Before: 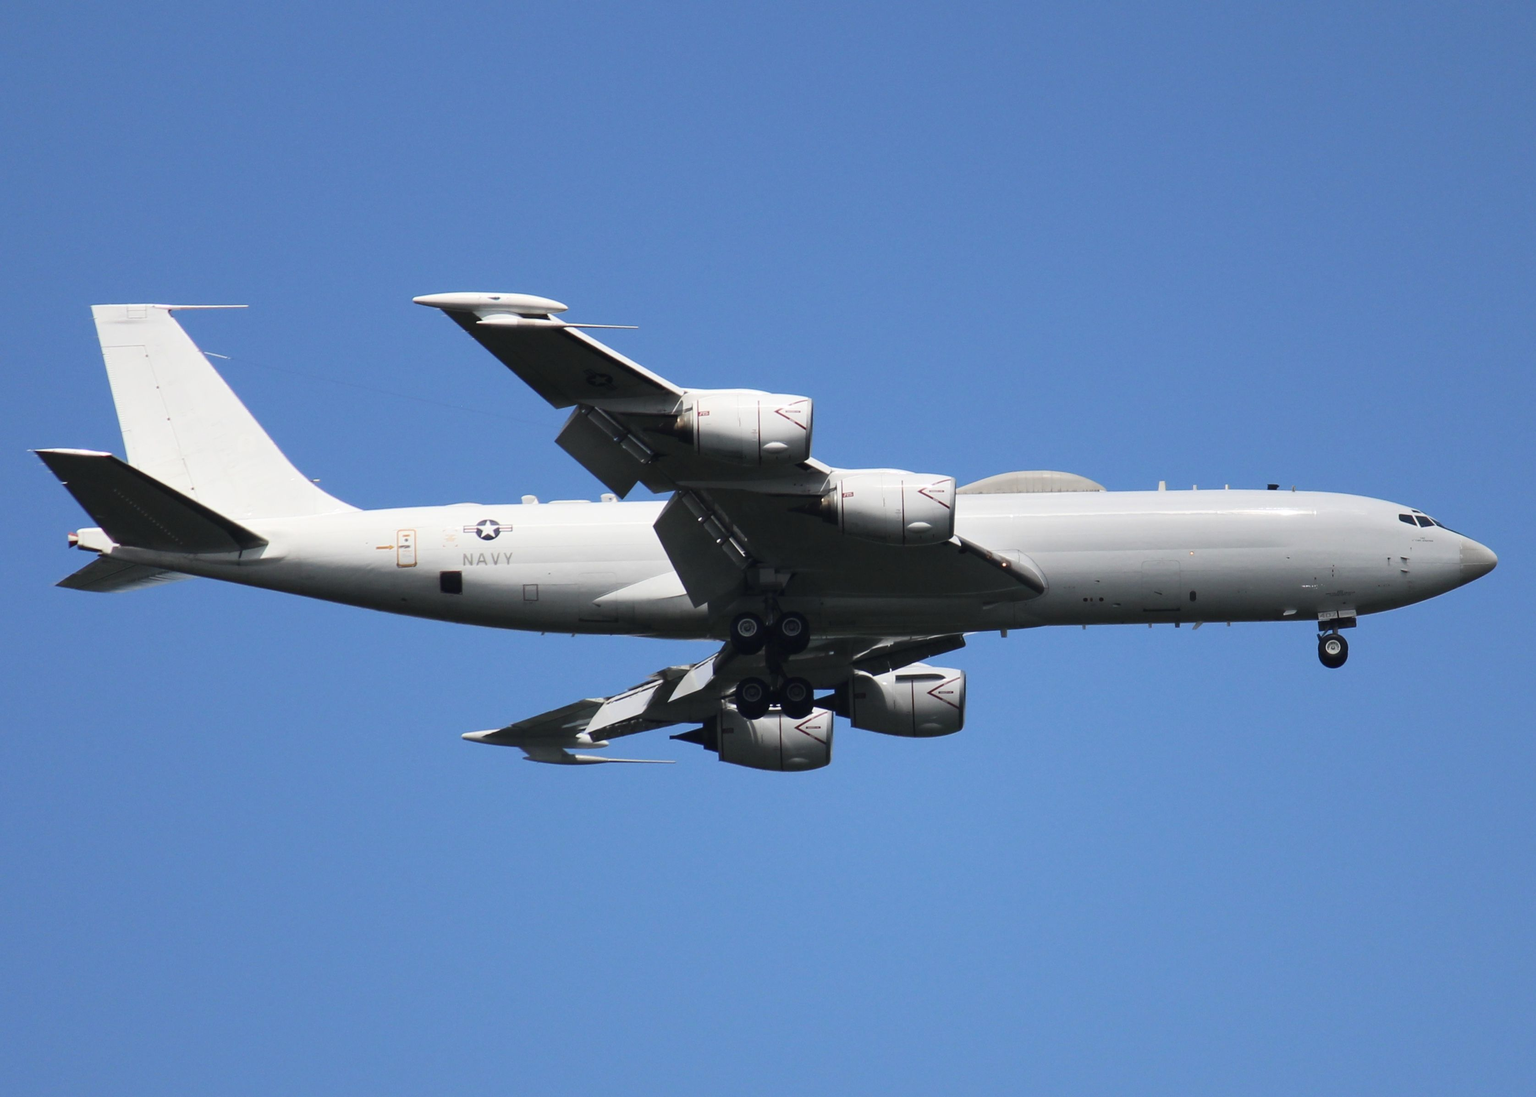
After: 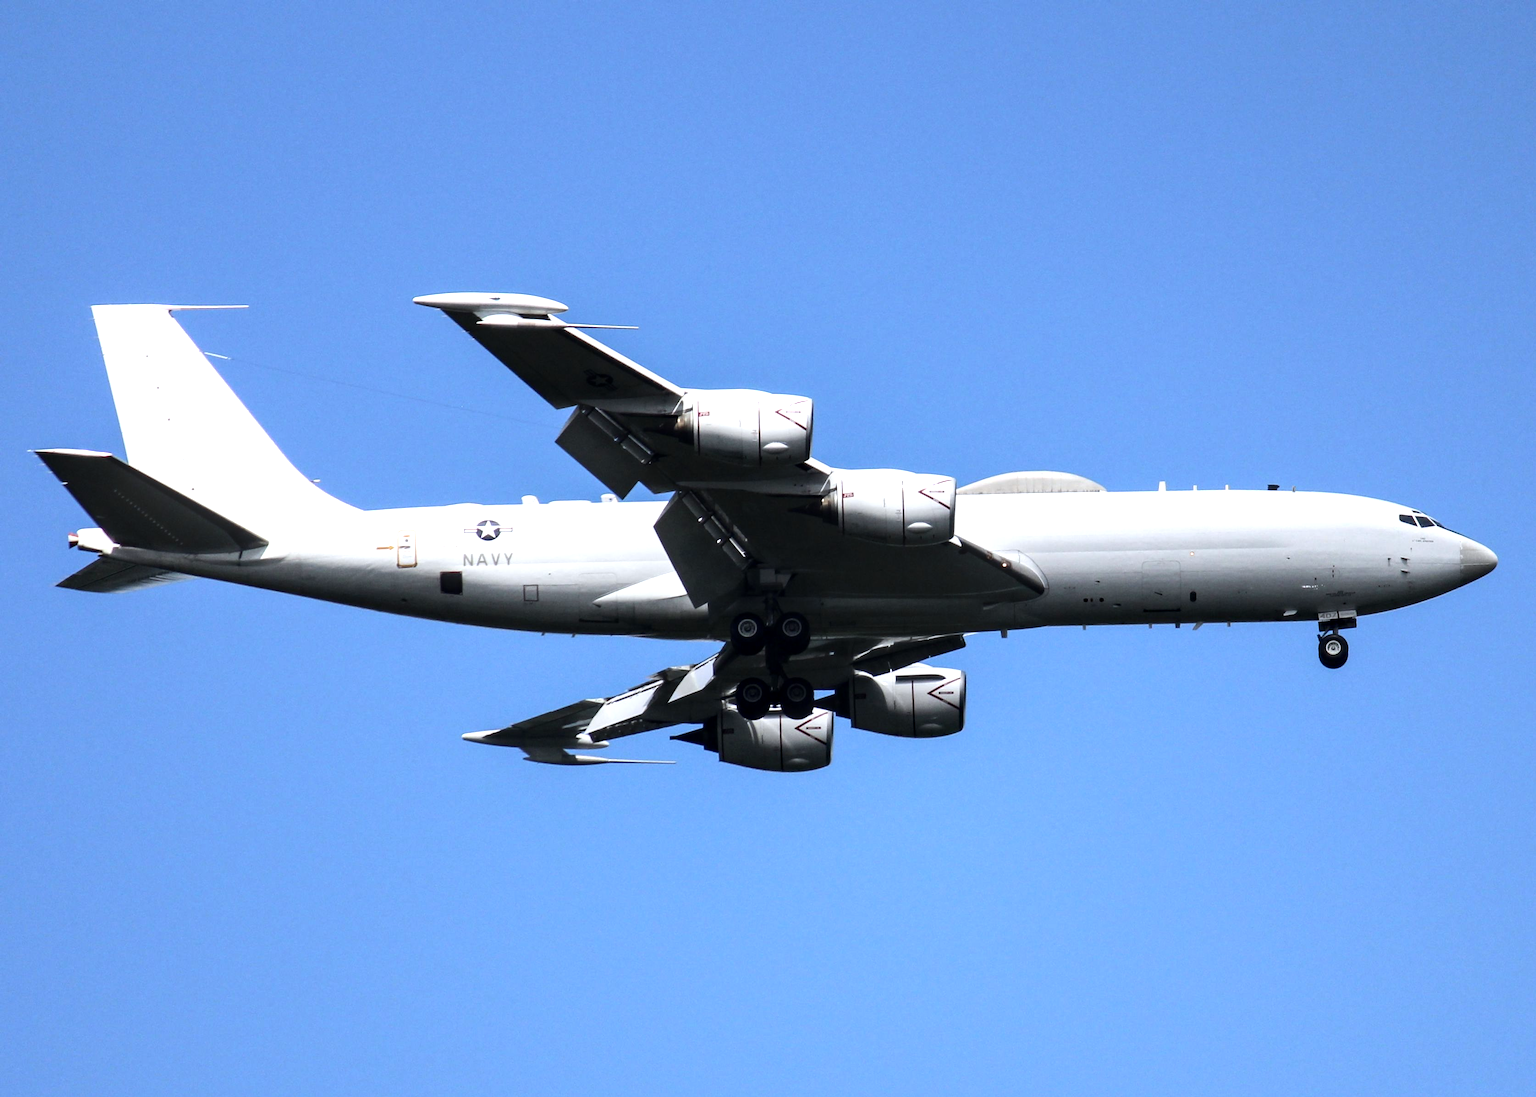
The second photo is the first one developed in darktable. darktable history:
local contrast: on, module defaults
tone equalizer: -8 EV -0.75 EV, -7 EV -0.7 EV, -6 EV -0.6 EV, -5 EV -0.4 EV, -3 EV 0.4 EV, -2 EV 0.6 EV, -1 EV 0.7 EV, +0 EV 0.75 EV, edges refinement/feathering 500, mask exposure compensation -1.57 EV, preserve details no
white balance: red 0.98, blue 1.034
exposure: black level correction 0.007, exposure 0.093 EV, compensate highlight preservation false
